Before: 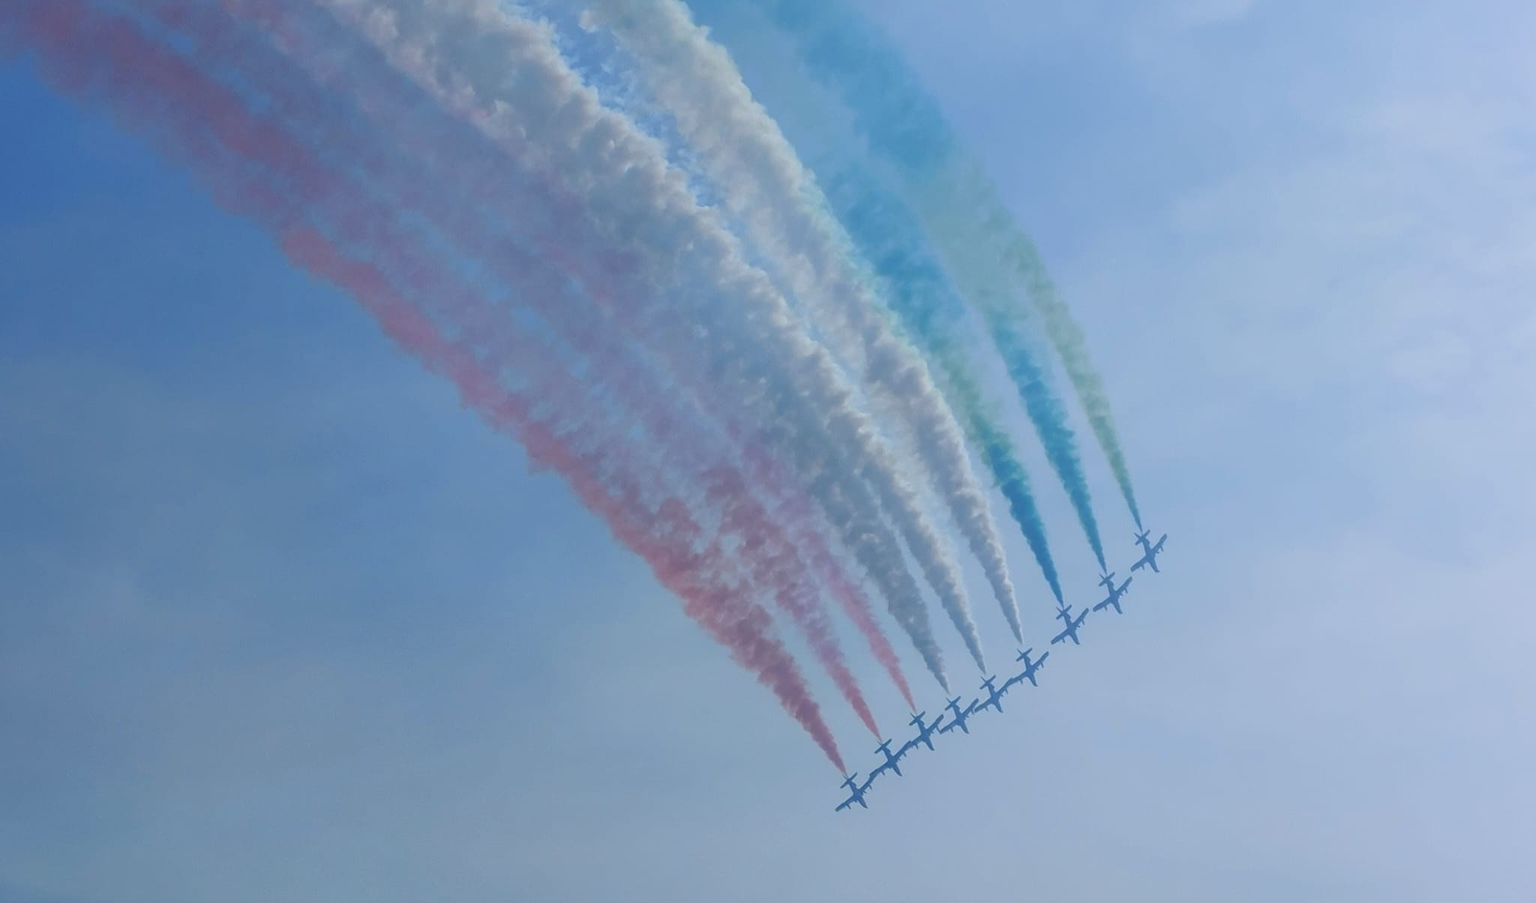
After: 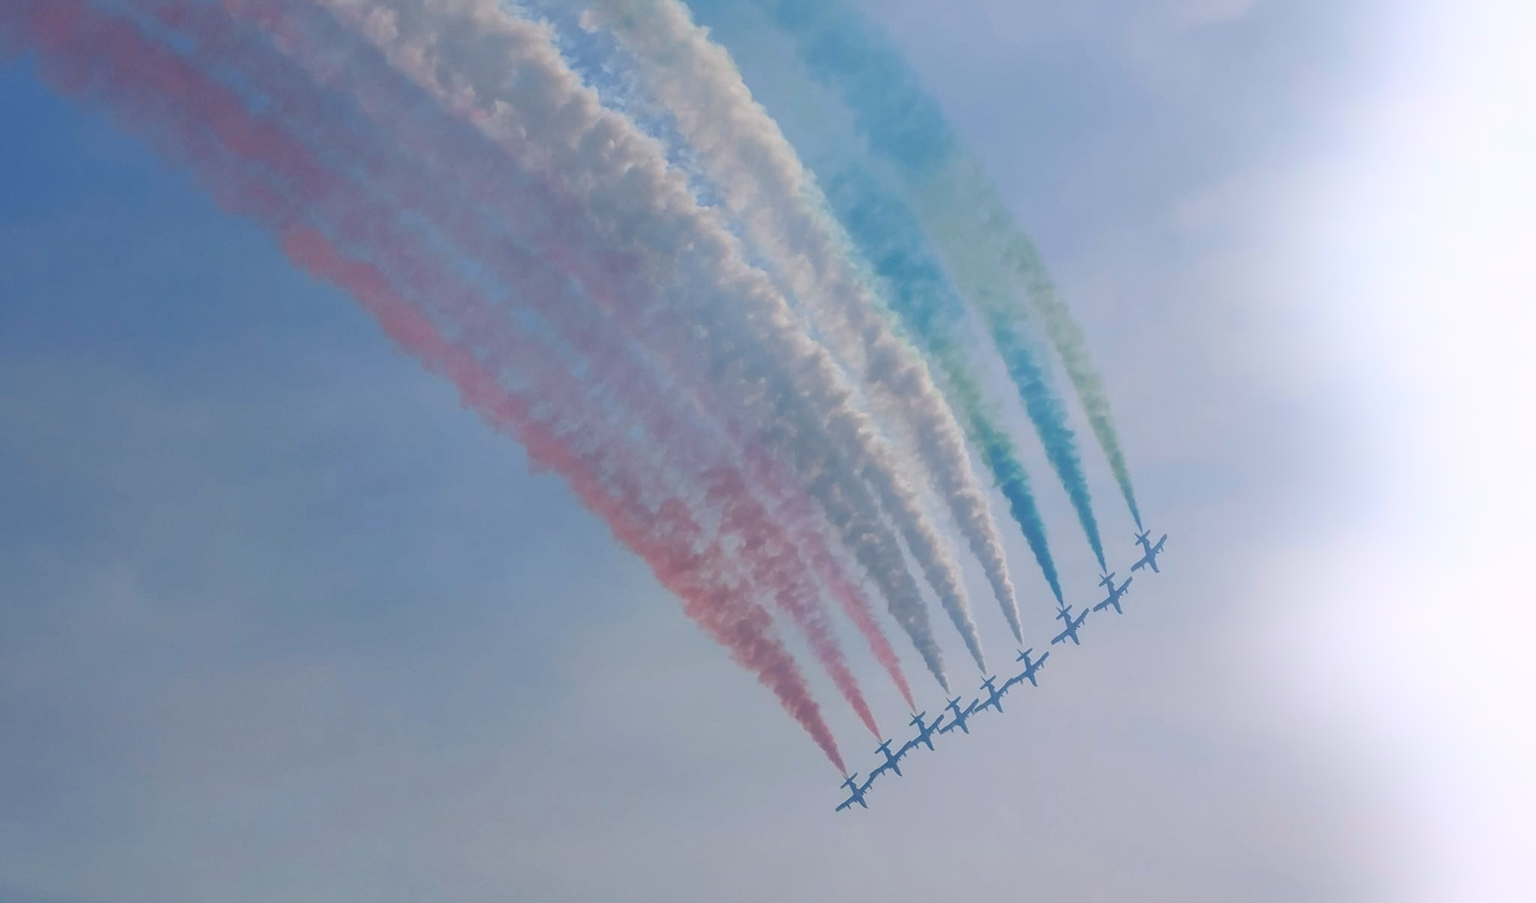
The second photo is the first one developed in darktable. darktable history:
white balance: red 1.127, blue 0.943
bloom: on, module defaults
